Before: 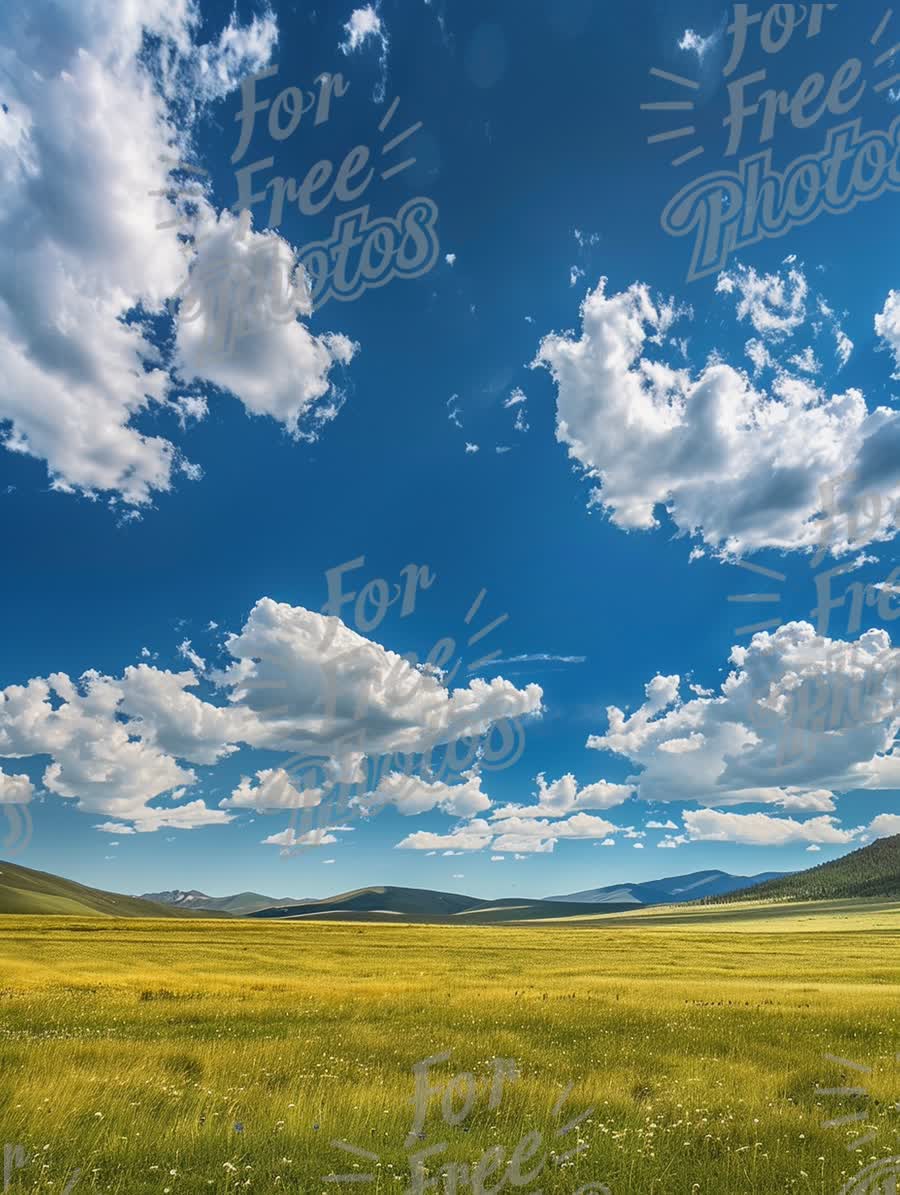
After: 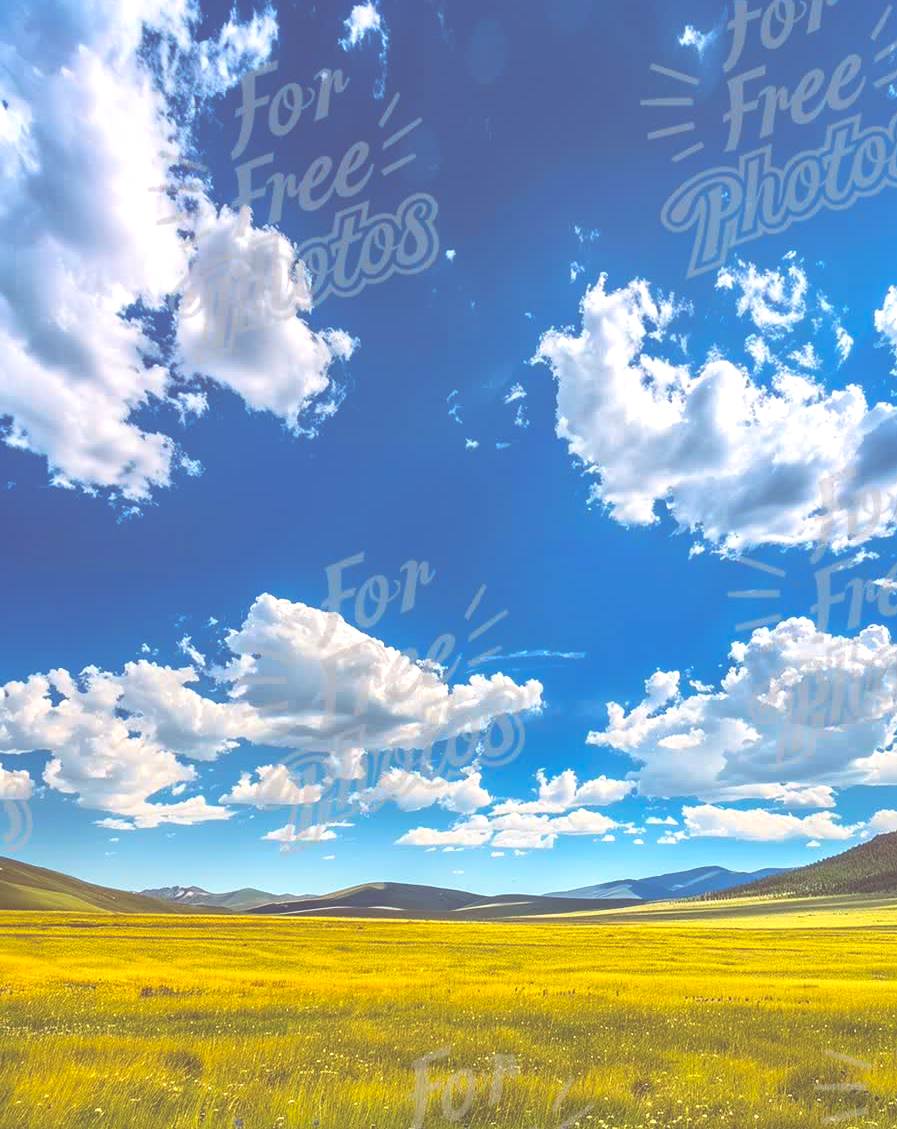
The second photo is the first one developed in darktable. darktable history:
exposure: black level correction -0.071, exposure 0.5 EV, compensate exposure bias true, compensate highlight preservation false
crop: top 0.386%, right 0.257%, bottom 5.104%
color balance rgb: shadows lift › chroma 4.684%, shadows lift › hue 26.13°, global offset › chroma 0.276%, global offset › hue 318.13°, perceptual saturation grading › global saturation 25.558%, global vibrance 20%
contrast brightness saturation: contrast 0.13, brightness -0.064, saturation 0.164
